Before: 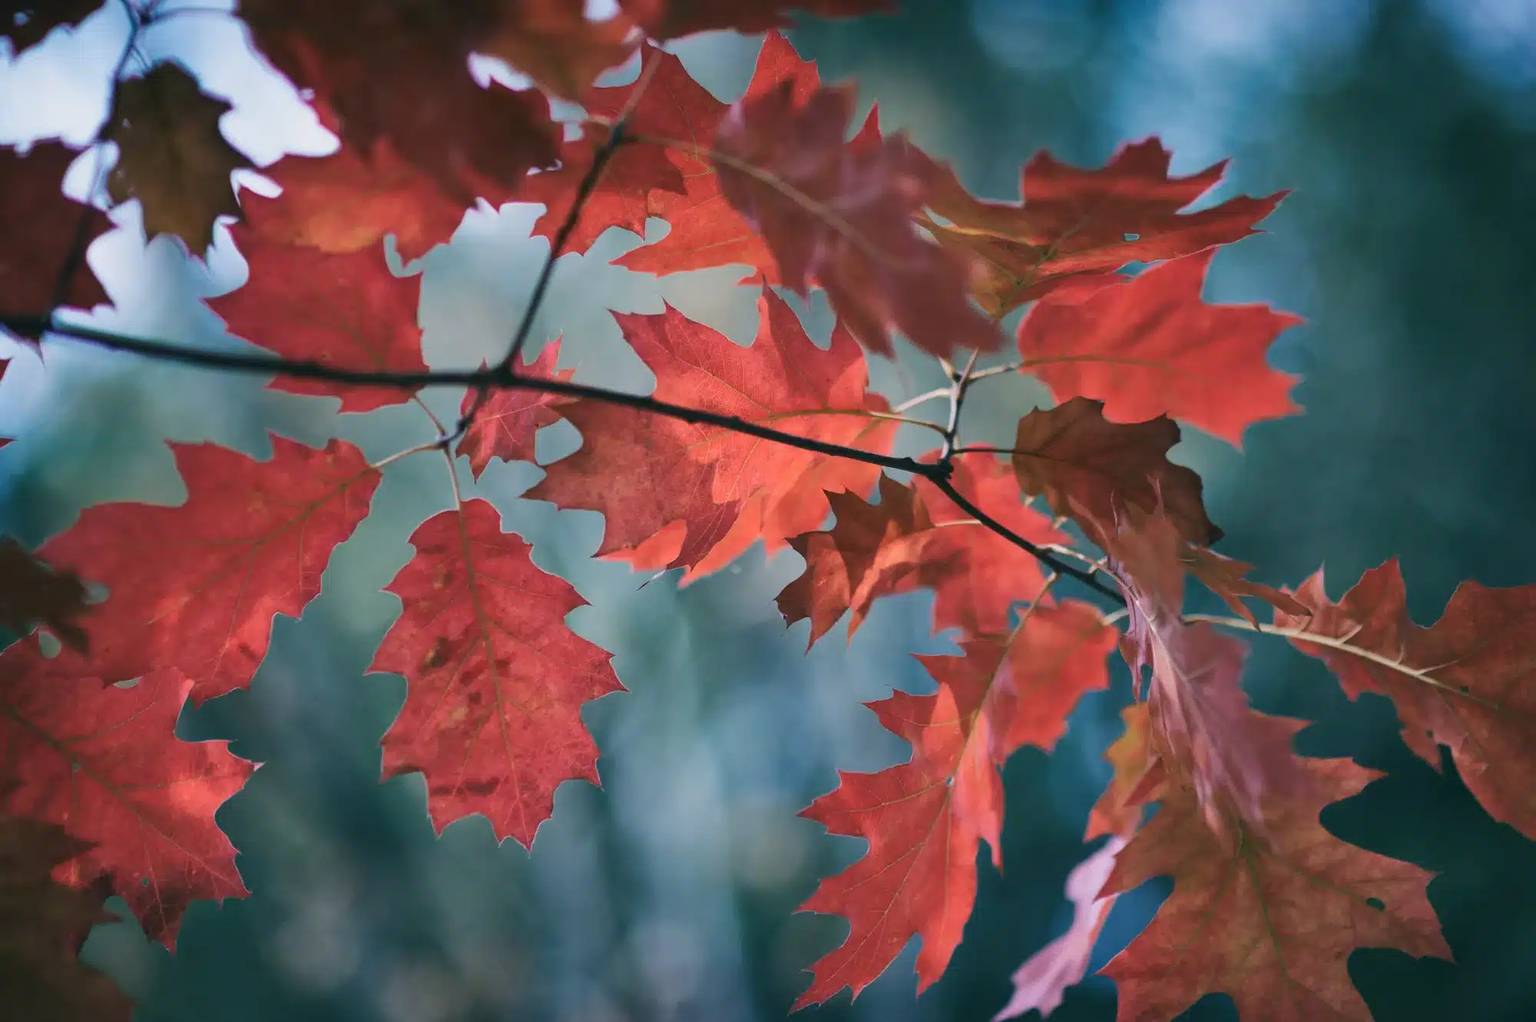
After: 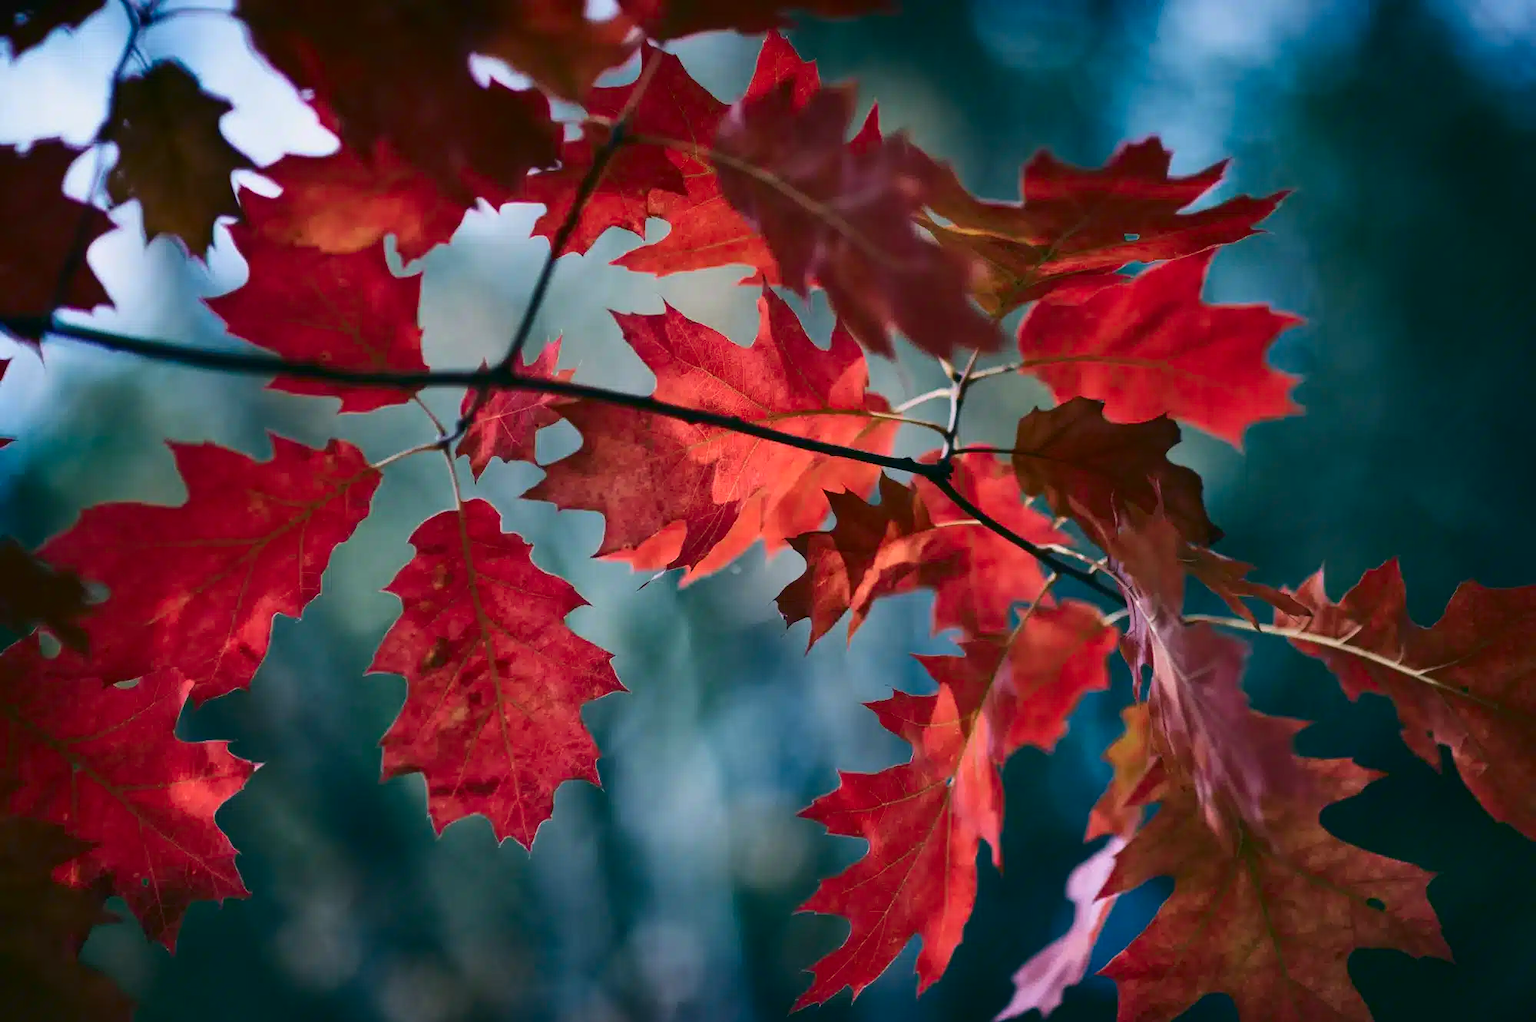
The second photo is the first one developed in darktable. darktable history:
contrast brightness saturation: contrast 0.189, brightness -0.108, saturation 0.213
